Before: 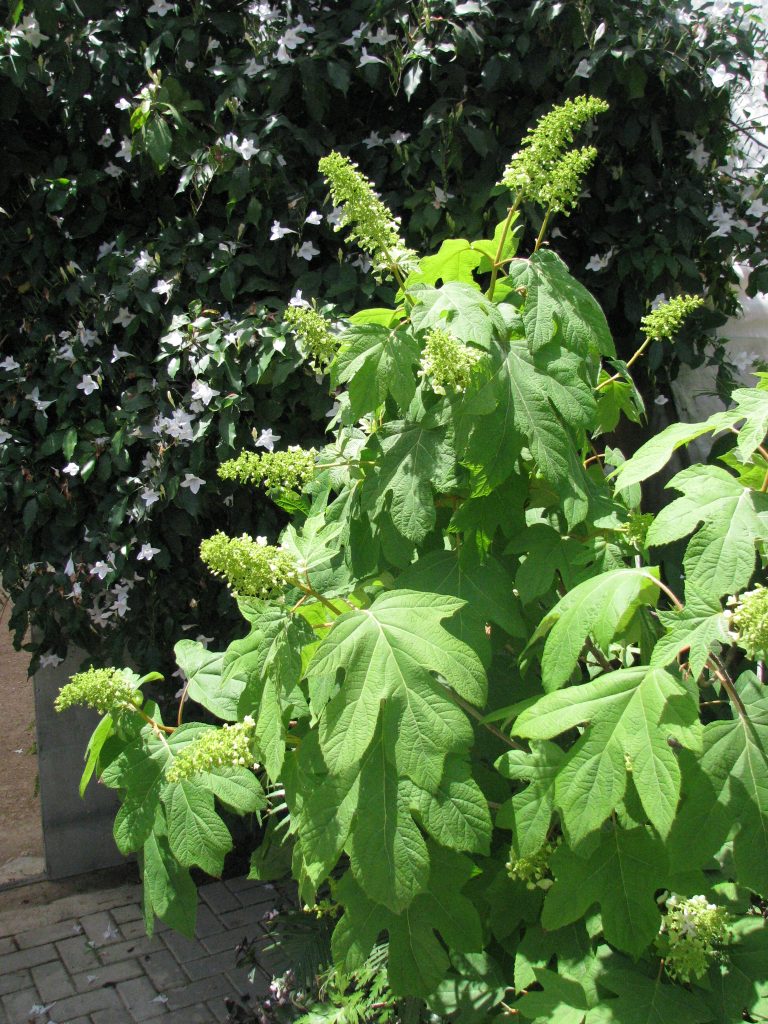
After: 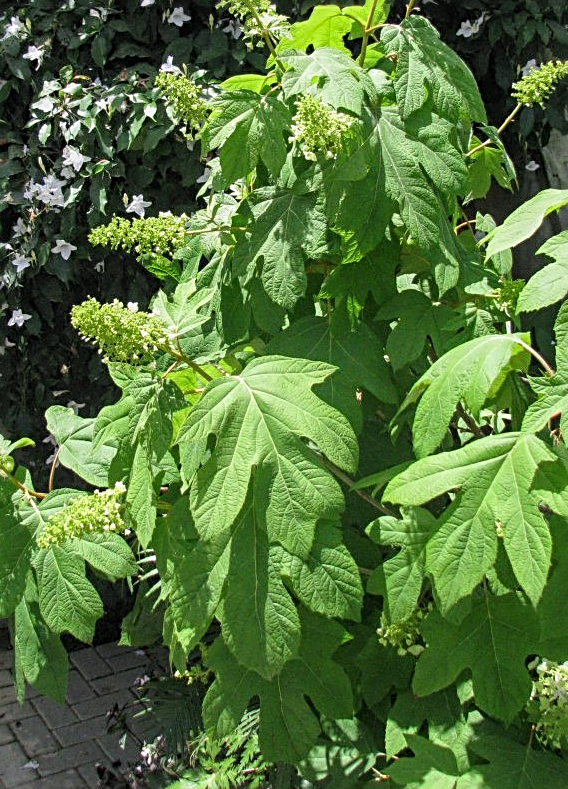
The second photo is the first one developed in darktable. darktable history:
sharpen: radius 2.767
tone equalizer: on, module defaults
crop: left 16.871%, top 22.857%, right 9.116%
shadows and highlights: white point adjustment -3.64, highlights -63.34, highlights color adjustment 42%, soften with gaussian
local contrast: on, module defaults
